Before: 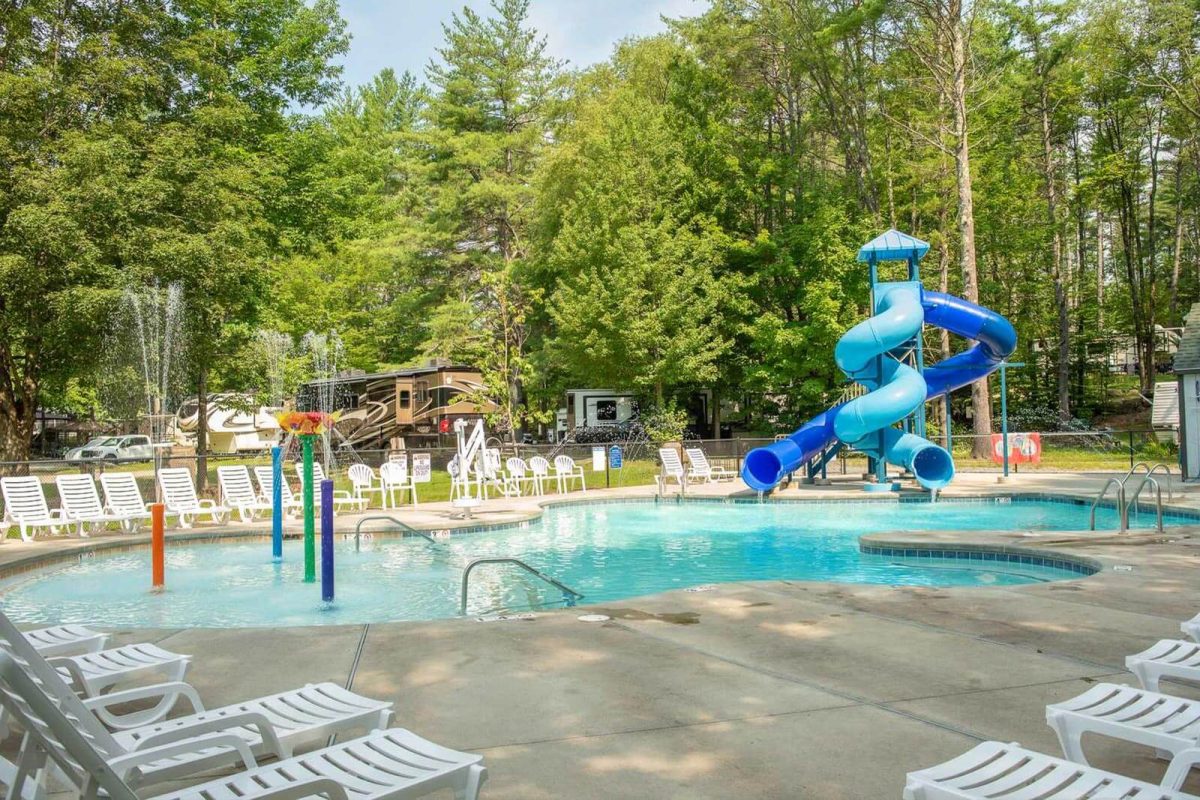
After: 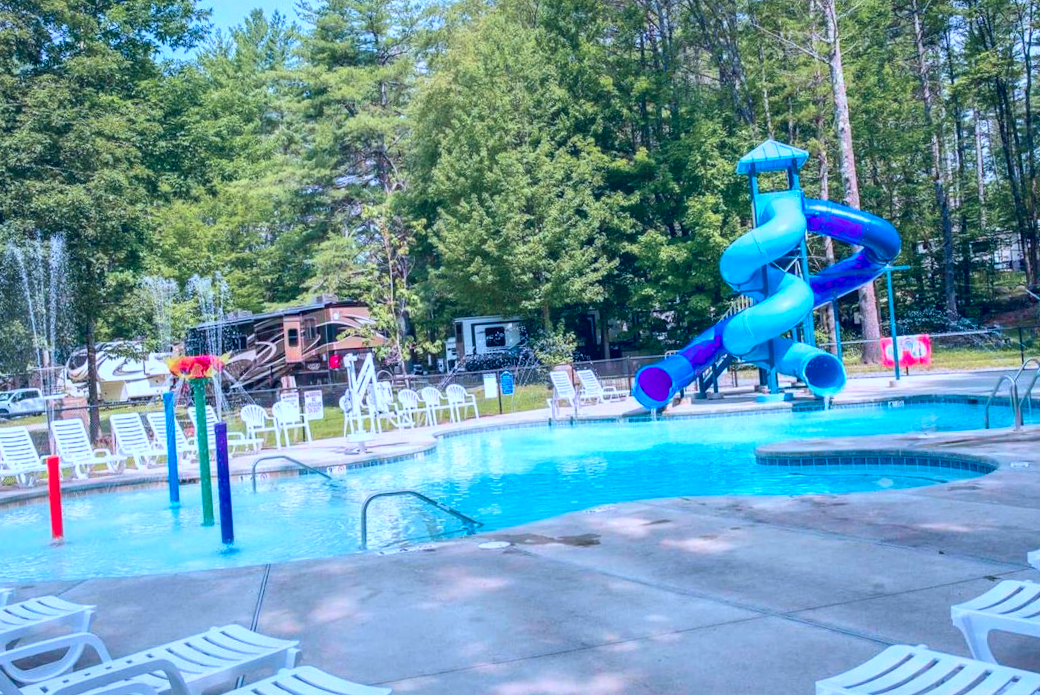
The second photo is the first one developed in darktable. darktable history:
color calibration: illuminant as shot in camera, x 0.358, y 0.373, temperature 4628.91 K
crop and rotate: angle 3.31°, left 5.932%, top 5.704%
tone curve: curves: ch1 [(0, 0) (0.108, 0.197) (0.5, 0.5) (0.681, 0.885) (1, 1)]; ch2 [(0, 0) (0.28, 0.151) (1, 1)], color space Lab, independent channels, preserve colors none
contrast brightness saturation: contrast 0.135
